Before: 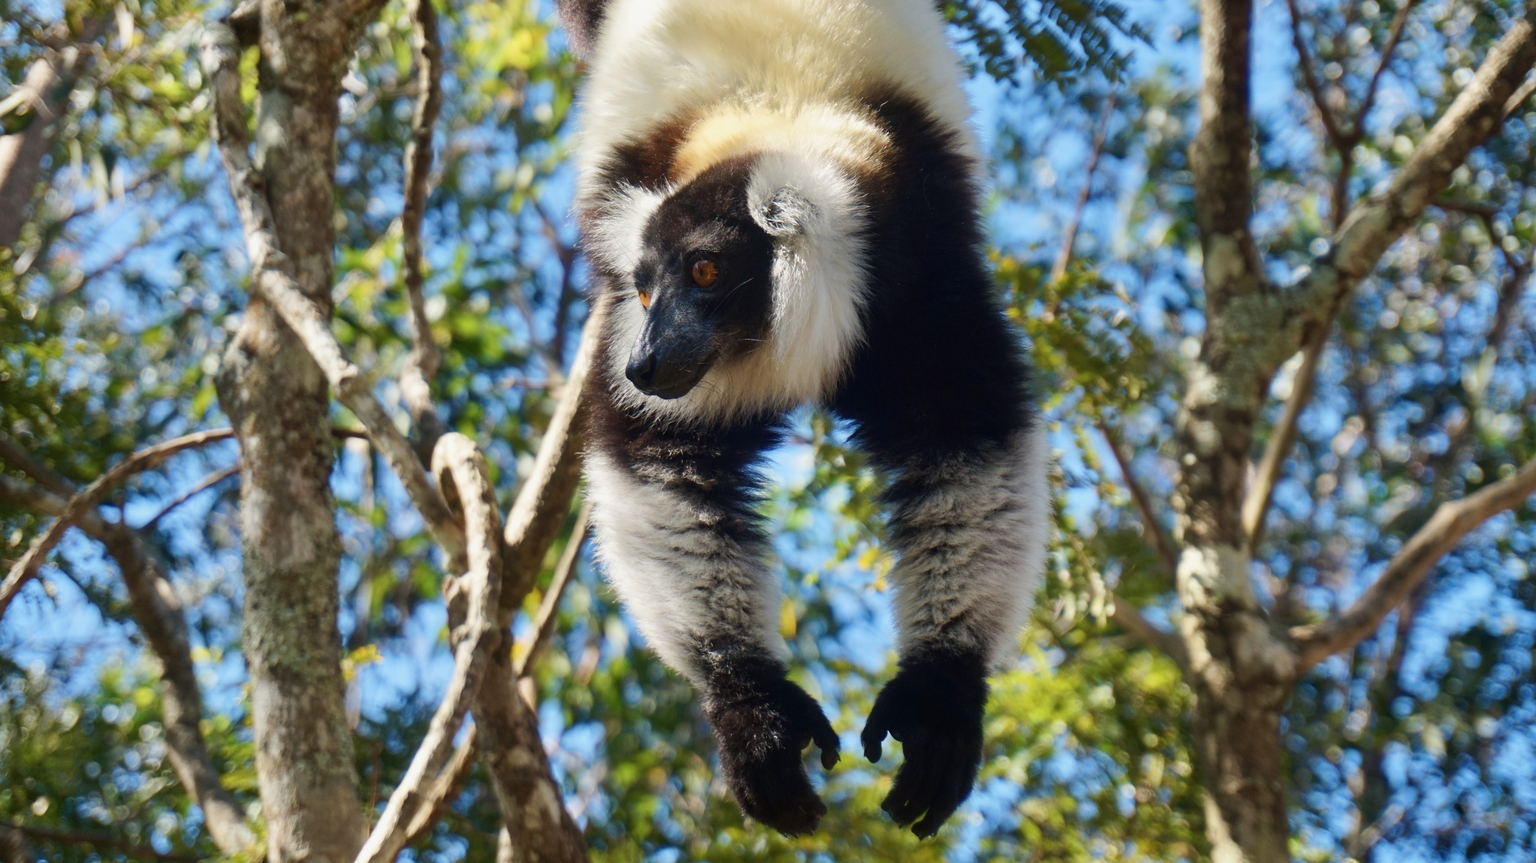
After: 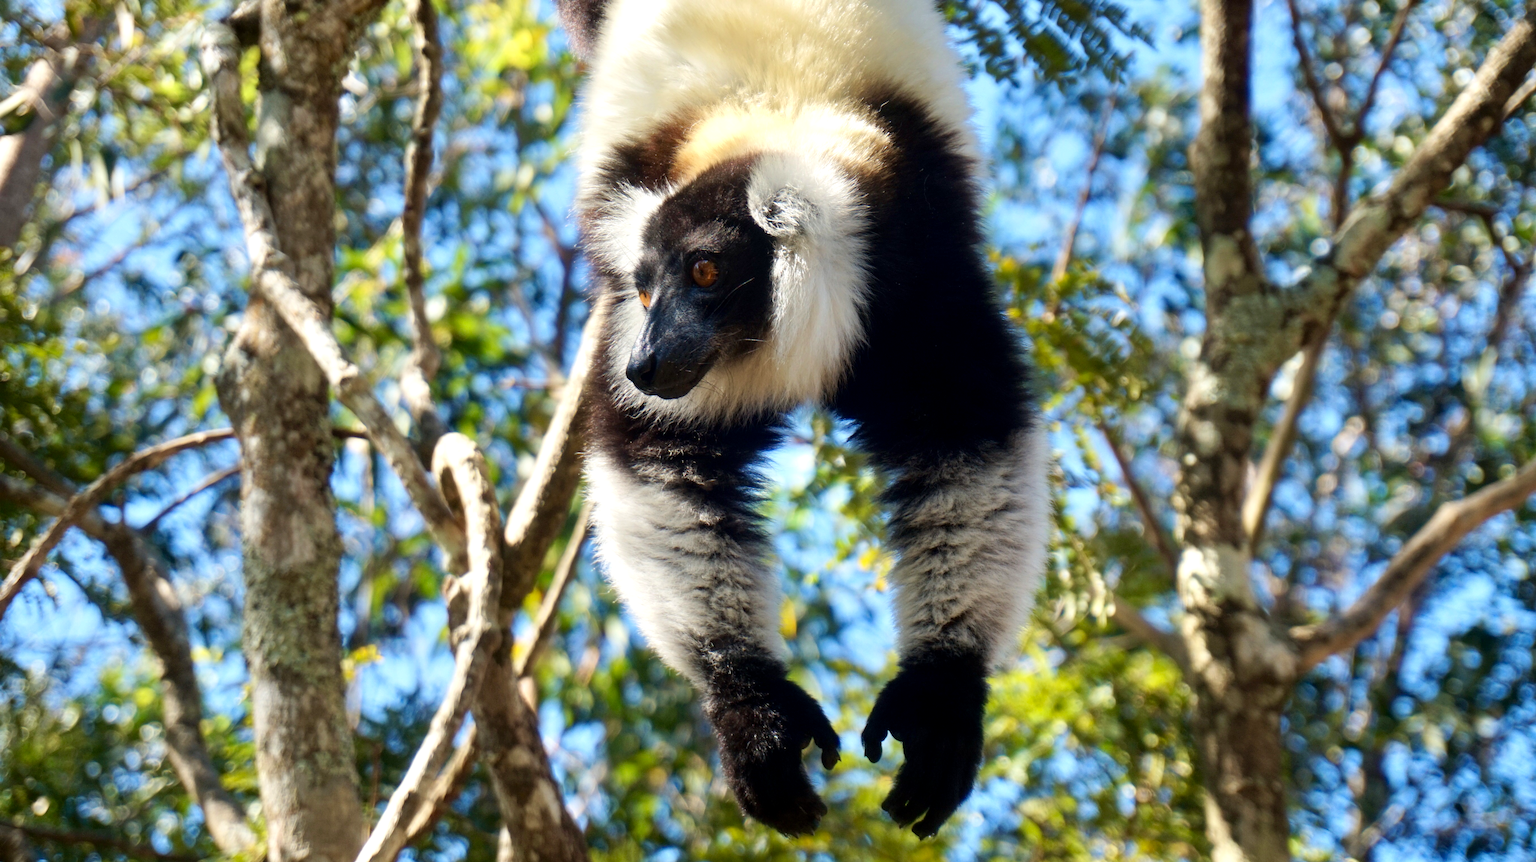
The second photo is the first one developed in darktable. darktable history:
velvia: strength 8.9%
tone equalizer: -8 EV -0.415 EV, -7 EV -0.364 EV, -6 EV -0.295 EV, -5 EV -0.217 EV, -3 EV 0.247 EV, -2 EV 0.327 EV, -1 EV 0.371 EV, +0 EV 0.397 EV
